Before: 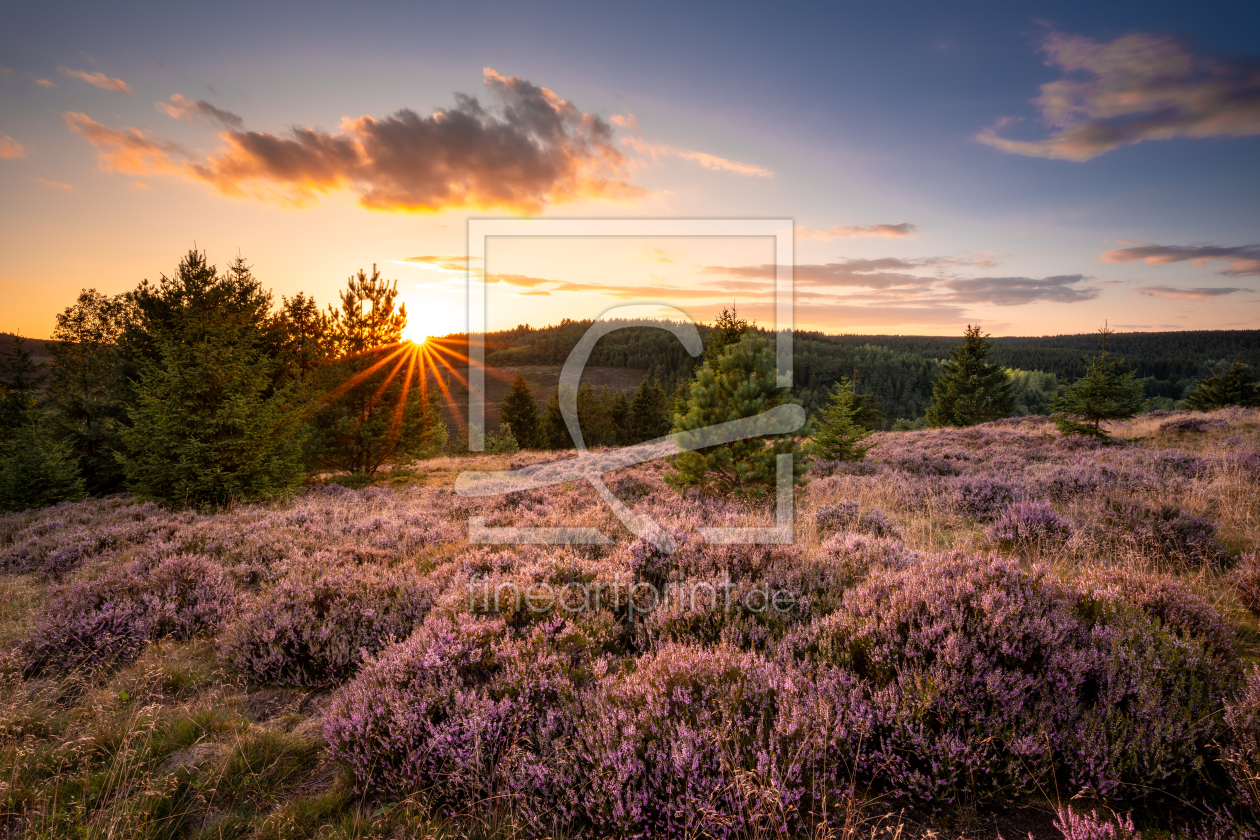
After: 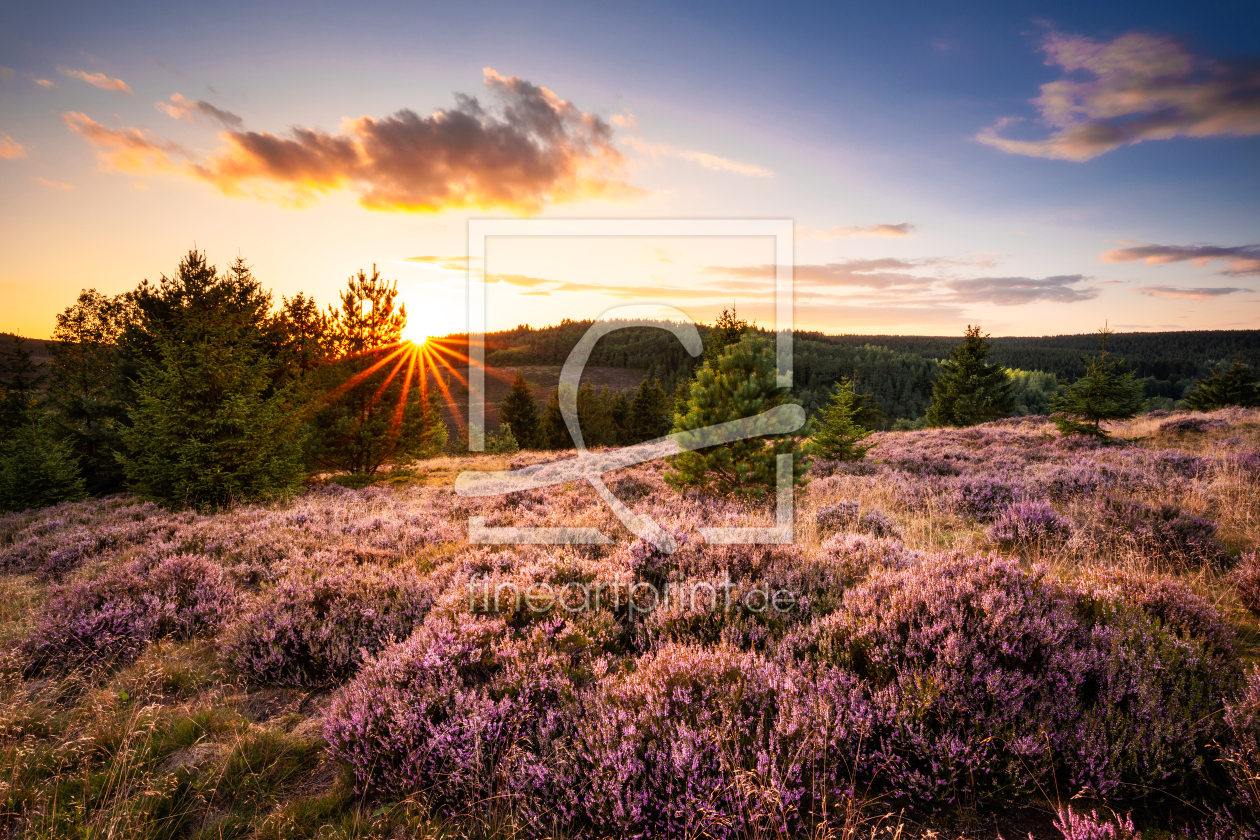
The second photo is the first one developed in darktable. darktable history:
tone curve: curves: ch0 [(0, 0) (0.003, 0.01) (0.011, 0.015) (0.025, 0.023) (0.044, 0.038) (0.069, 0.058) (0.1, 0.093) (0.136, 0.134) (0.177, 0.176) (0.224, 0.221) (0.277, 0.282) (0.335, 0.36) (0.399, 0.438) (0.468, 0.54) (0.543, 0.632) (0.623, 0.724) (0.709, 0.814) (0.801, 0.885) (0.898, 0.947) (1, 1)], preserve colors none
